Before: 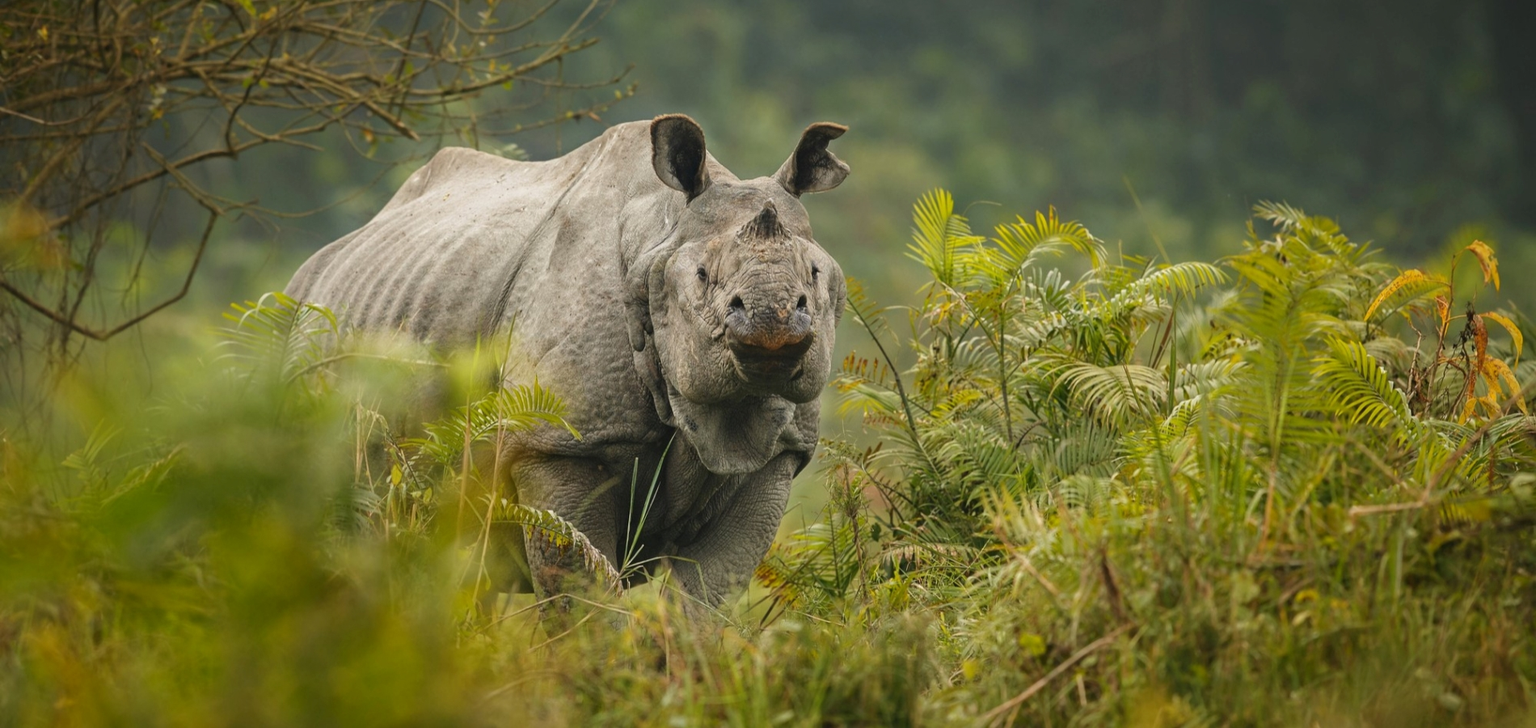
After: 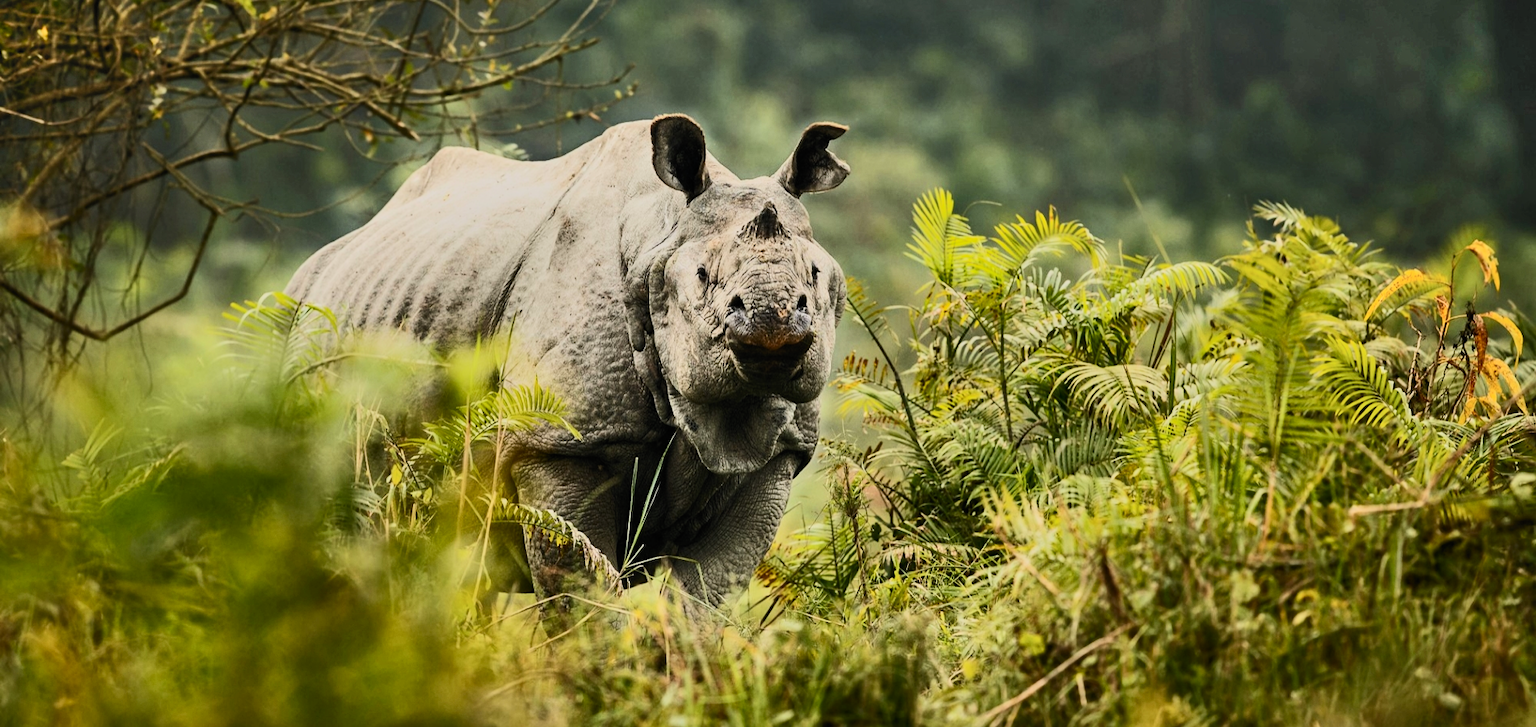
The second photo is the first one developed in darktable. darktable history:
filmic rgb: black relative exposure -7.73 EV, white relative exposure 4.35 EV, threshold 3.06 EV, target black luminance 0%, hardness 3.75, latitude 50.67%, contrast 1.064, highlights saturation mix 9.99%, shadows ↔ highlights balance -0.227%, enable highlight reconstruction true
shadows and highlights: shadows 81.68, white point adjustment -8.94, highlights -61.28, soften with gaussian
contrast brightness saturation: contrast 0.634, brightness 0.346, saturation 0.135
